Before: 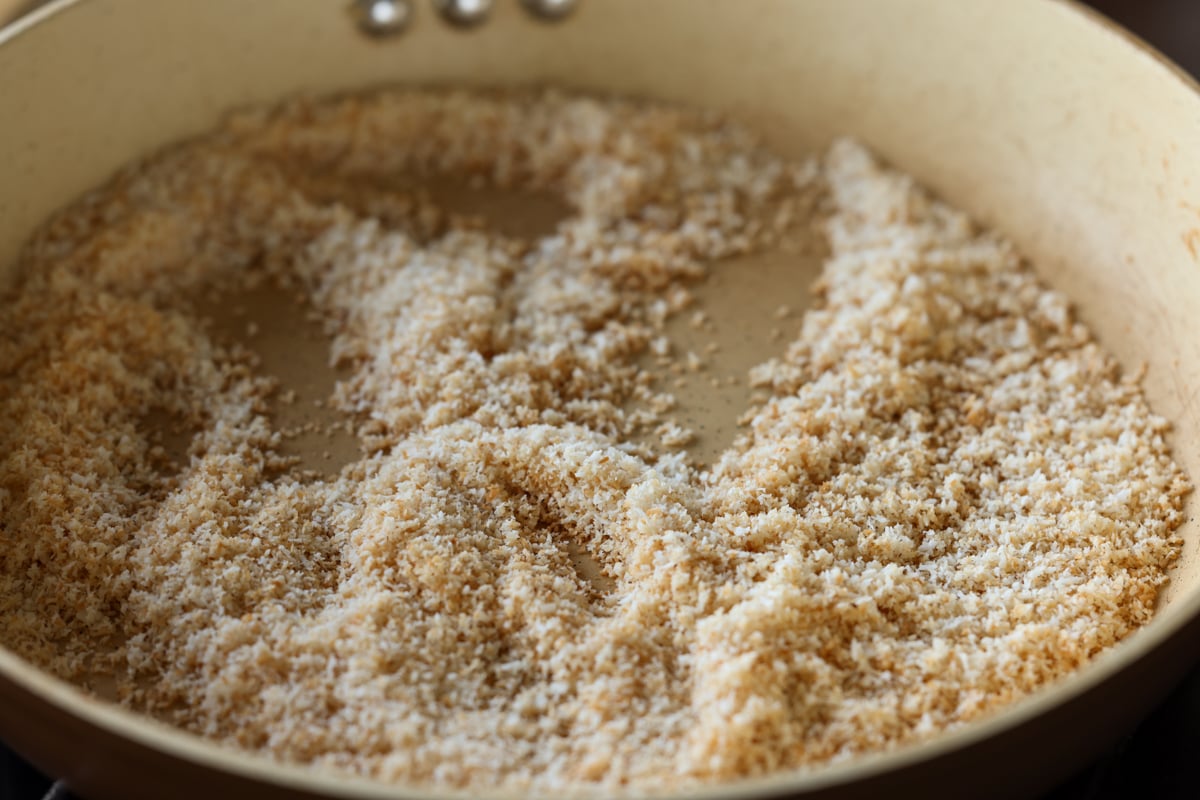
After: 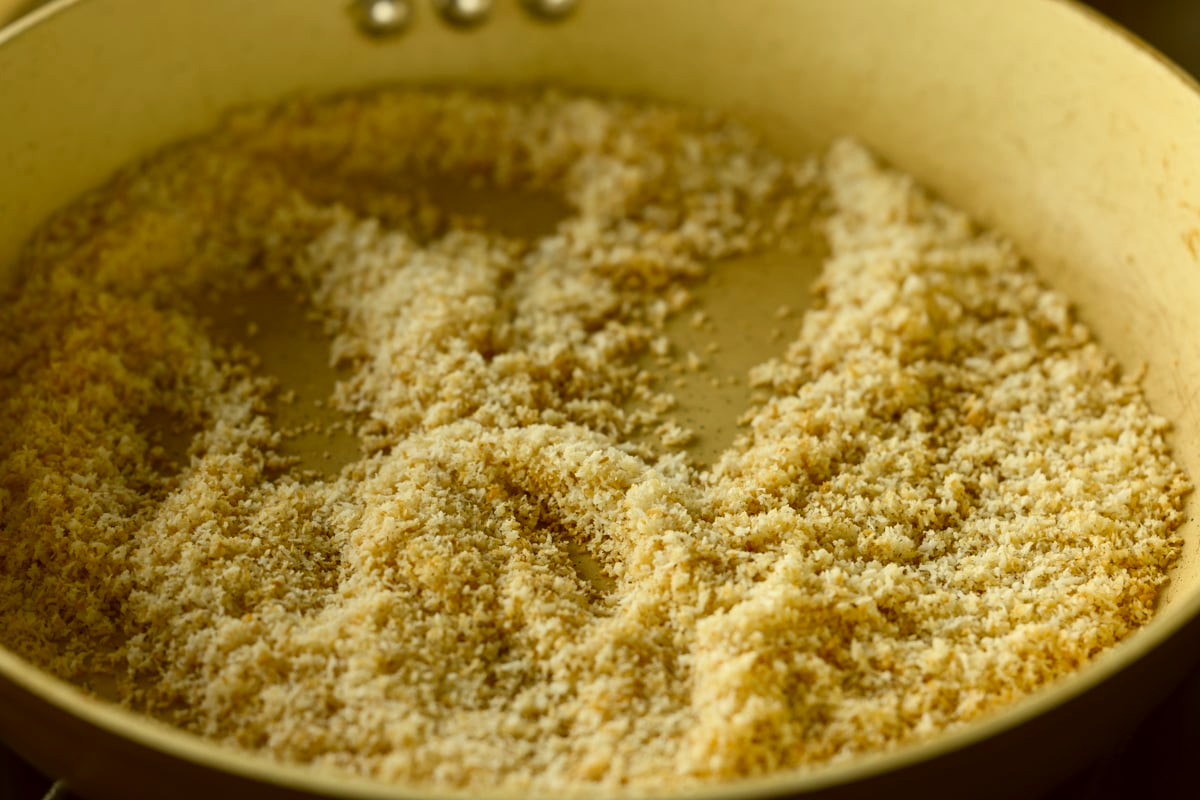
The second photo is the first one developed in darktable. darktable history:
color correction: highlights a* 0.098, highlights b* 29.45, shadows a* -0.219, shadows b* 21.69
